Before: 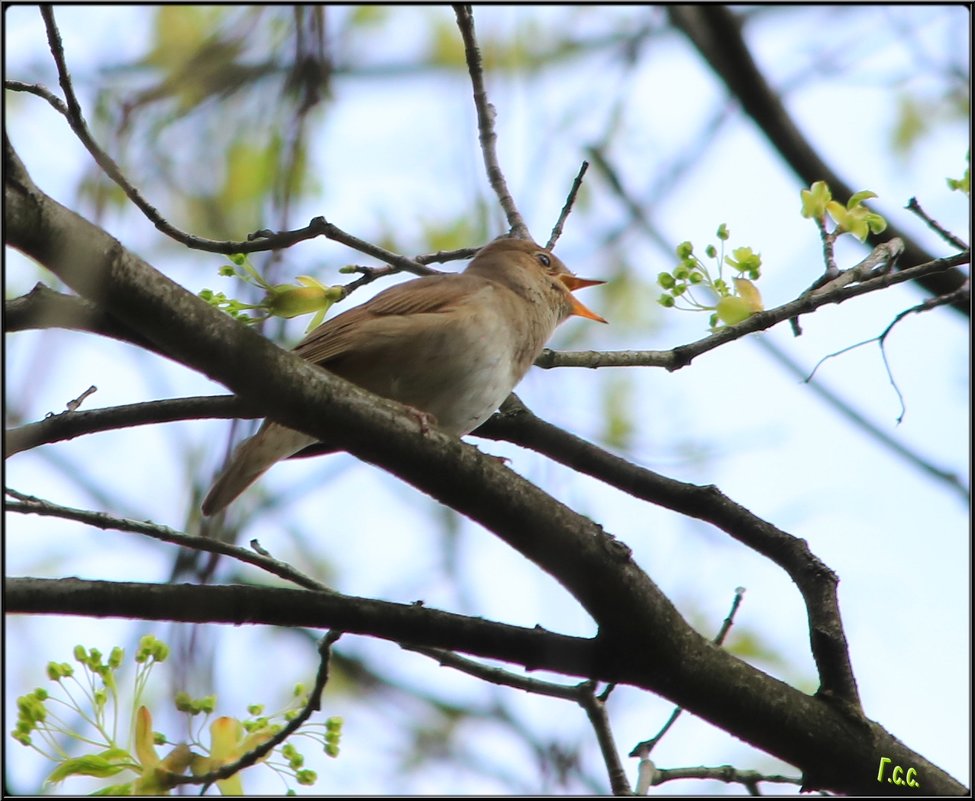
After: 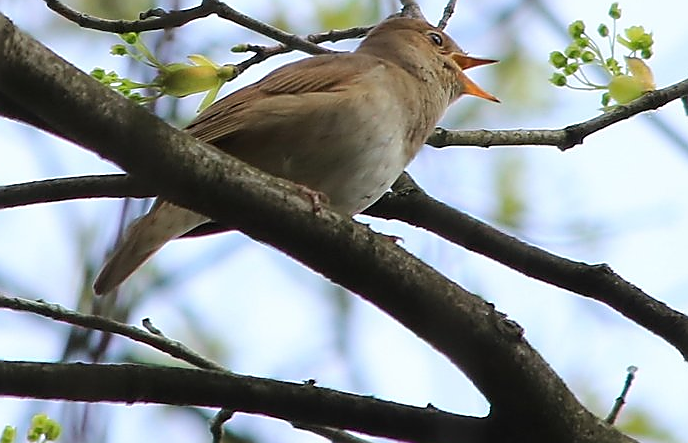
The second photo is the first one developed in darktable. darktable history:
crop: left 11.123%, top 27.61%, right 18.3%, bottom 17.034%
sharpen: radius 1.4, amount 1.25, threshold 0.7
